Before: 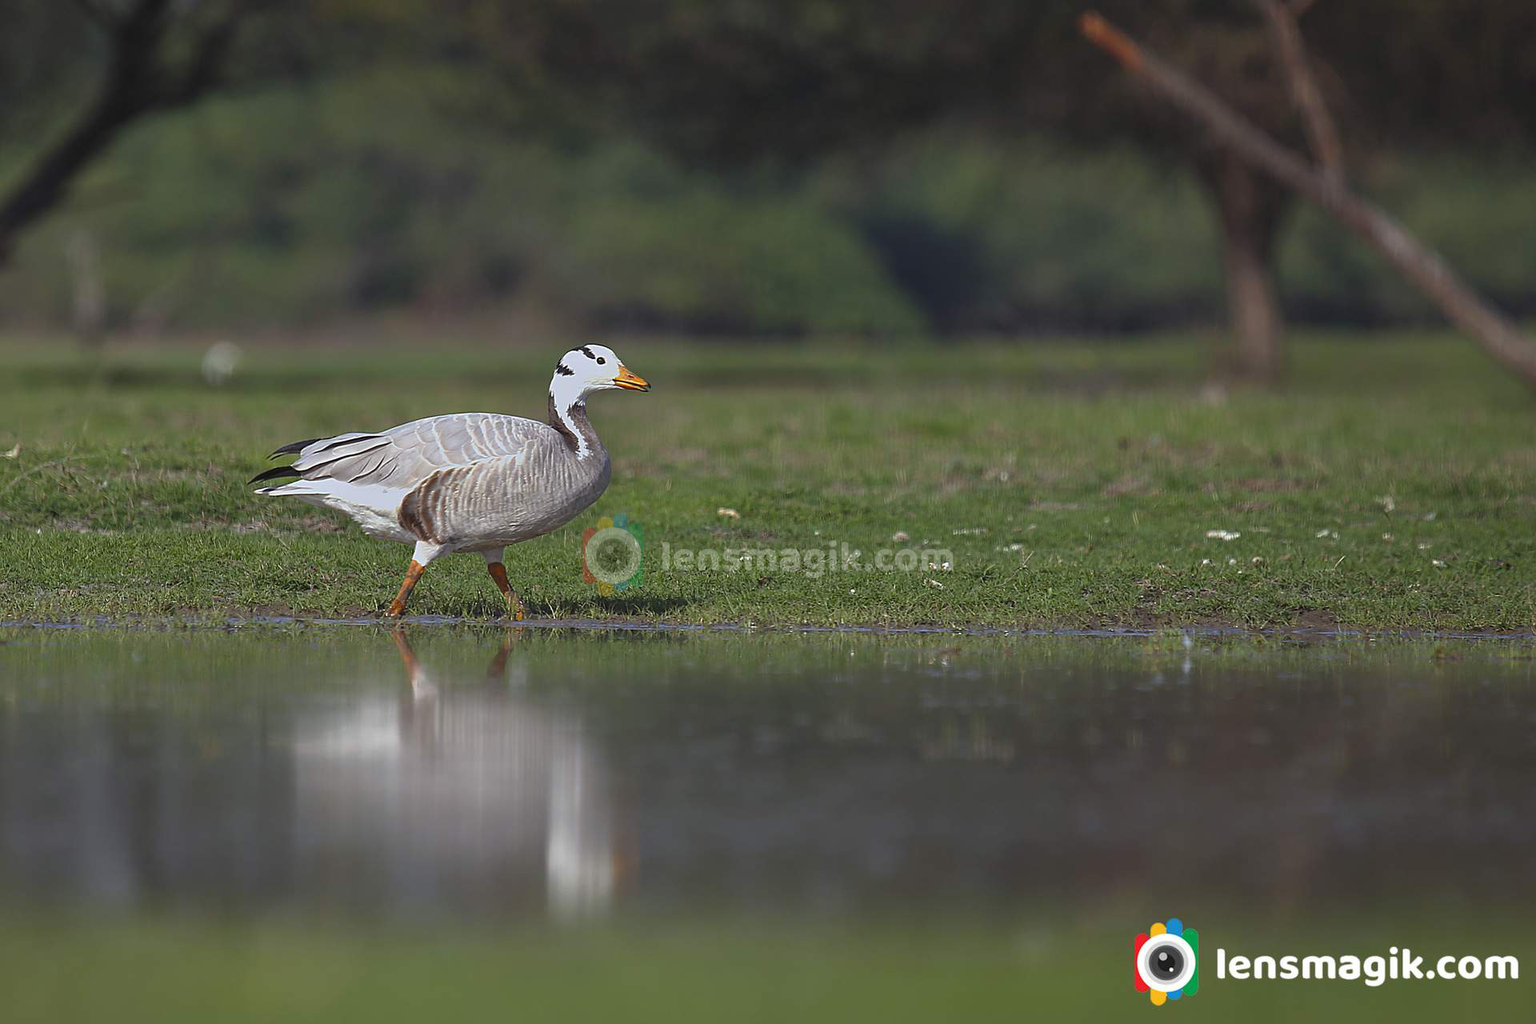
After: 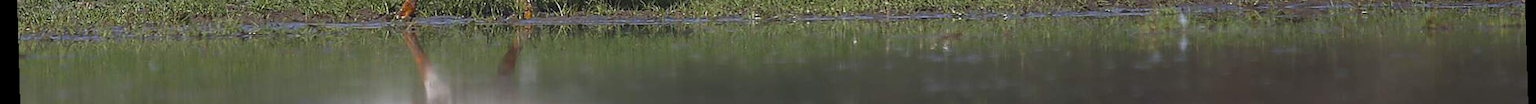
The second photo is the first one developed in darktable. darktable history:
crop and rotate: top 59.084%, bottom 30.916%
rotate and perspective: rotation -1.75°, automatic cropping off
